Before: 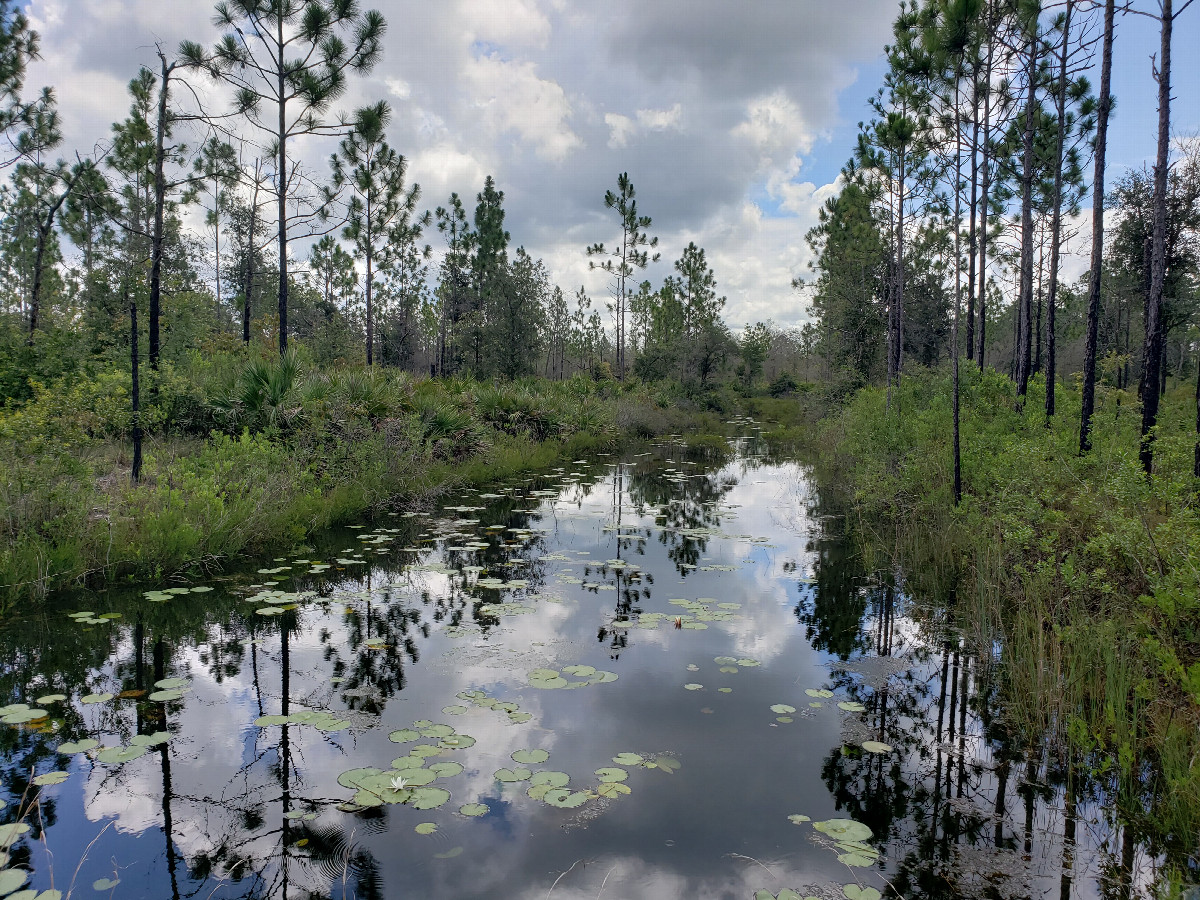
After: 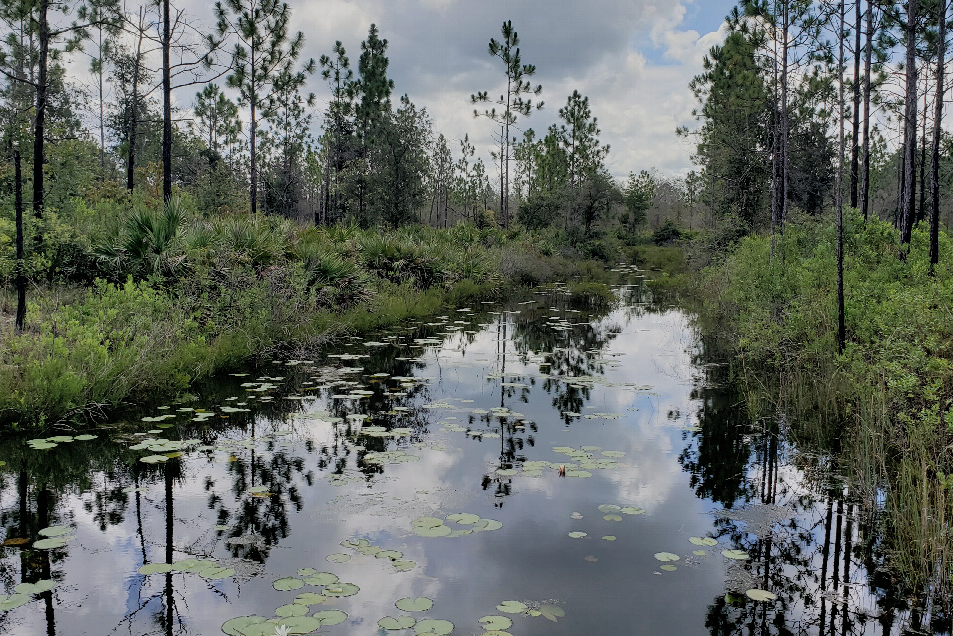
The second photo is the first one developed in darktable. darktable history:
crop: left 9.712%, top 16.928%, right 10.845%, bottom 12.332%
filmic rgb: black relative exposure -7.65 EV, white relative exposure 4.56 EV, hardness 3.61, contrast 1.05
shadows and highlights: shadows 49, highlights -41, soften with gaussian
color correction: saturation 0.98
